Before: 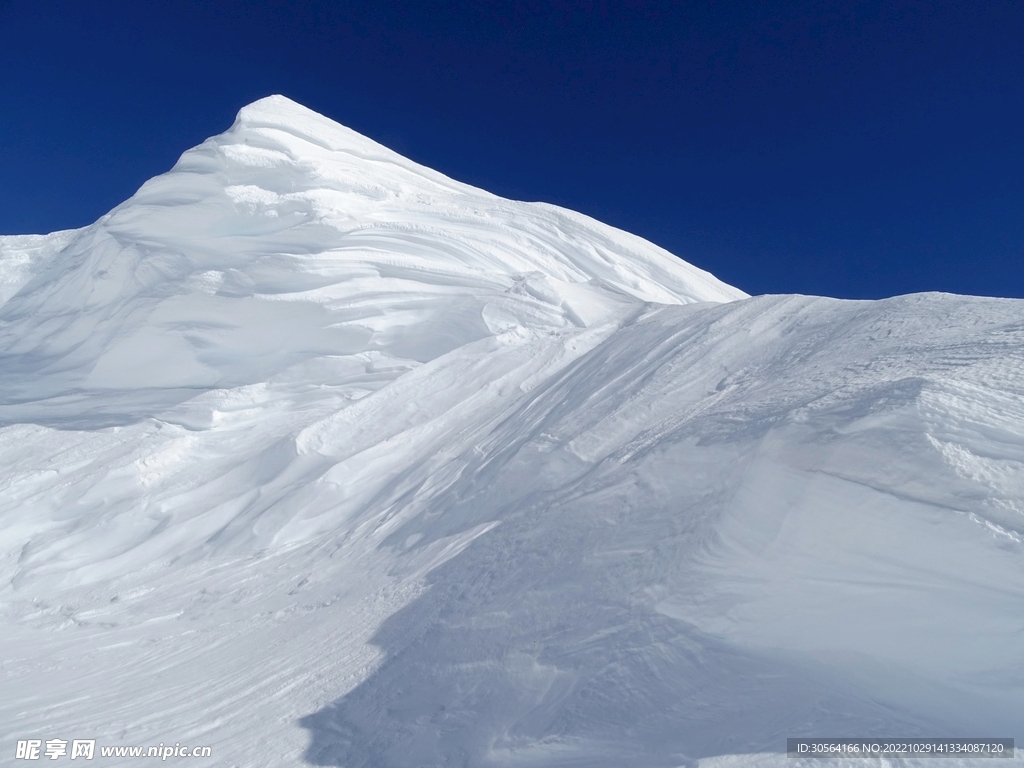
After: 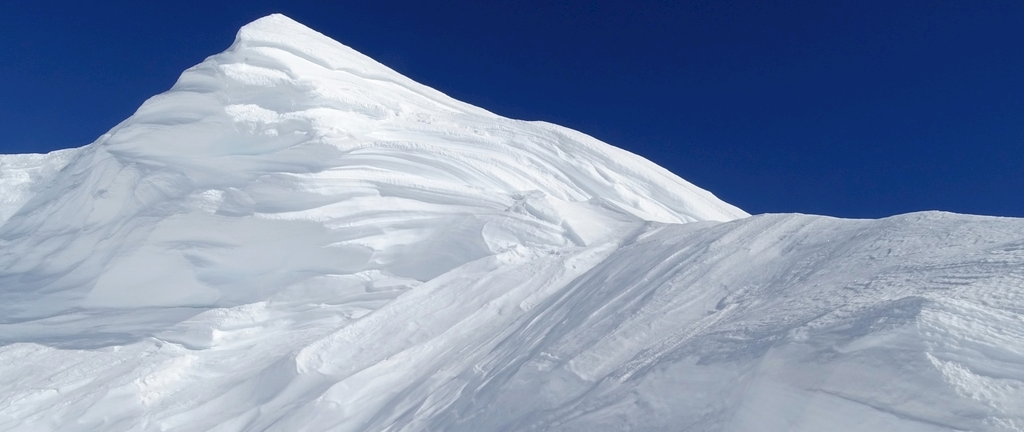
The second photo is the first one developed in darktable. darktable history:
crop and rotate: top 10.587%, bottom 33.059%
